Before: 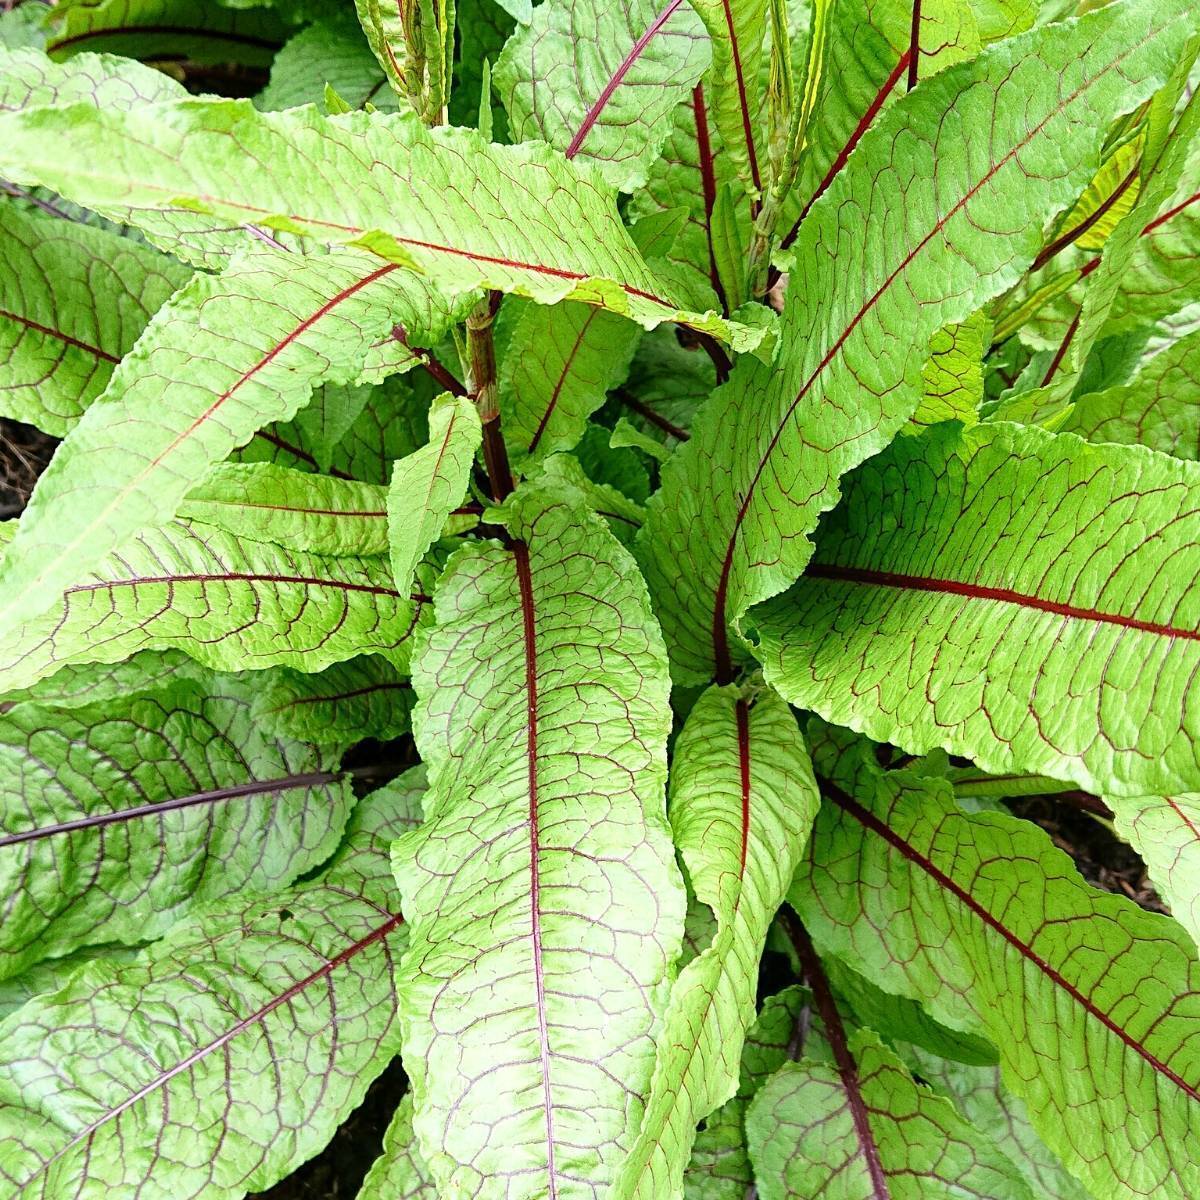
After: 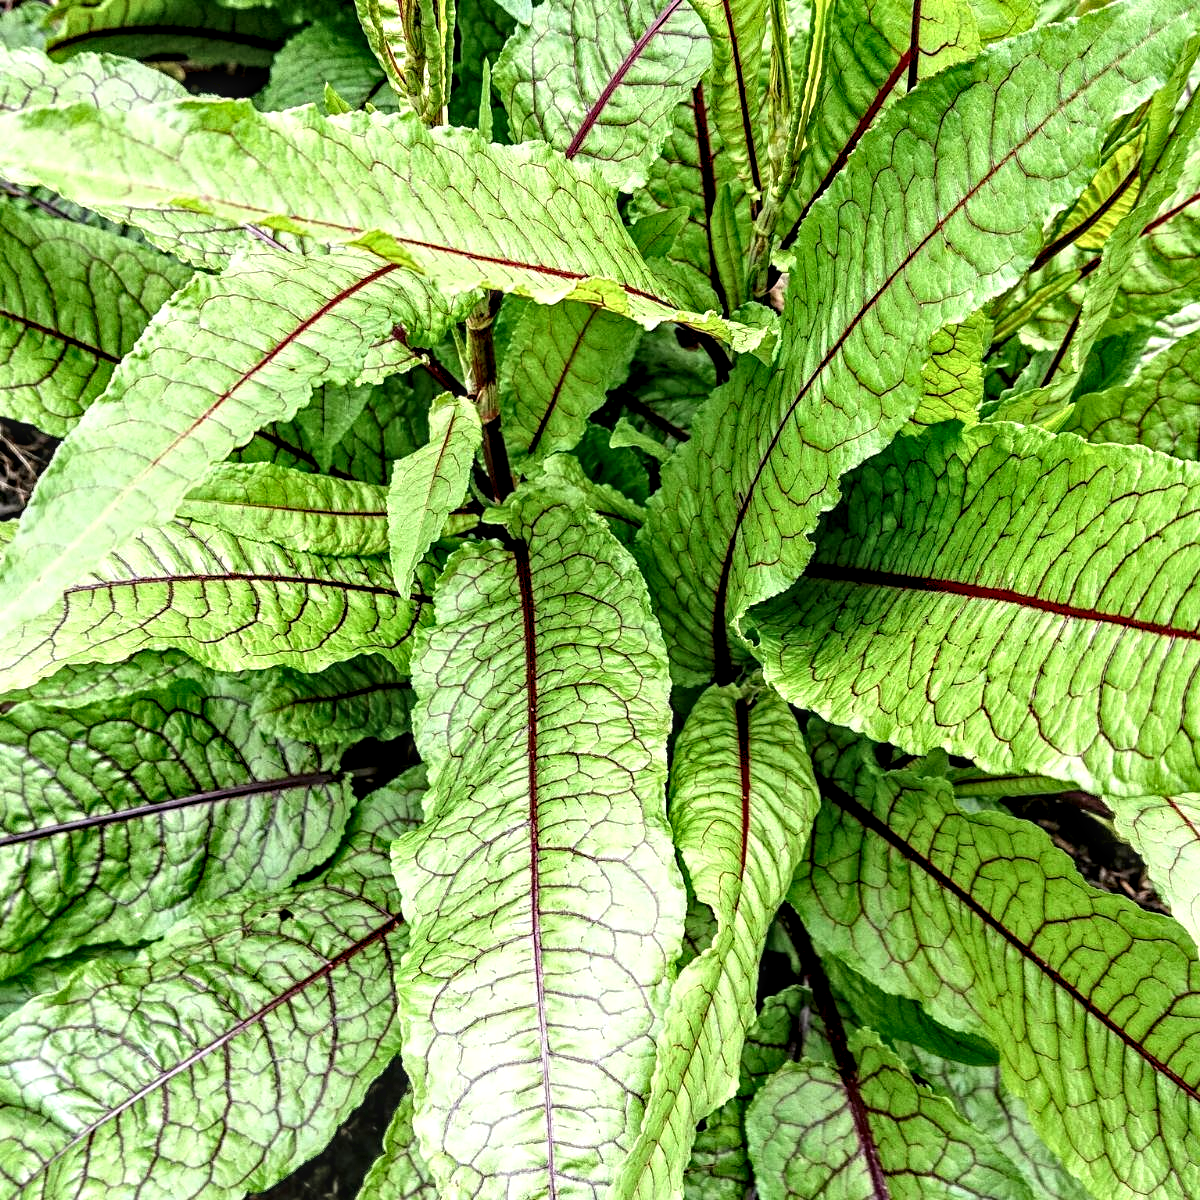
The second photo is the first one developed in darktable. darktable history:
contrast equalizer: y [[0.511, 0.558, 0.631, 0.632, 0.559, 0.512], [0.5 ×6], [0.5 ×6], [0 ×6], [0 ×6]]
local contrast: detail 142%
